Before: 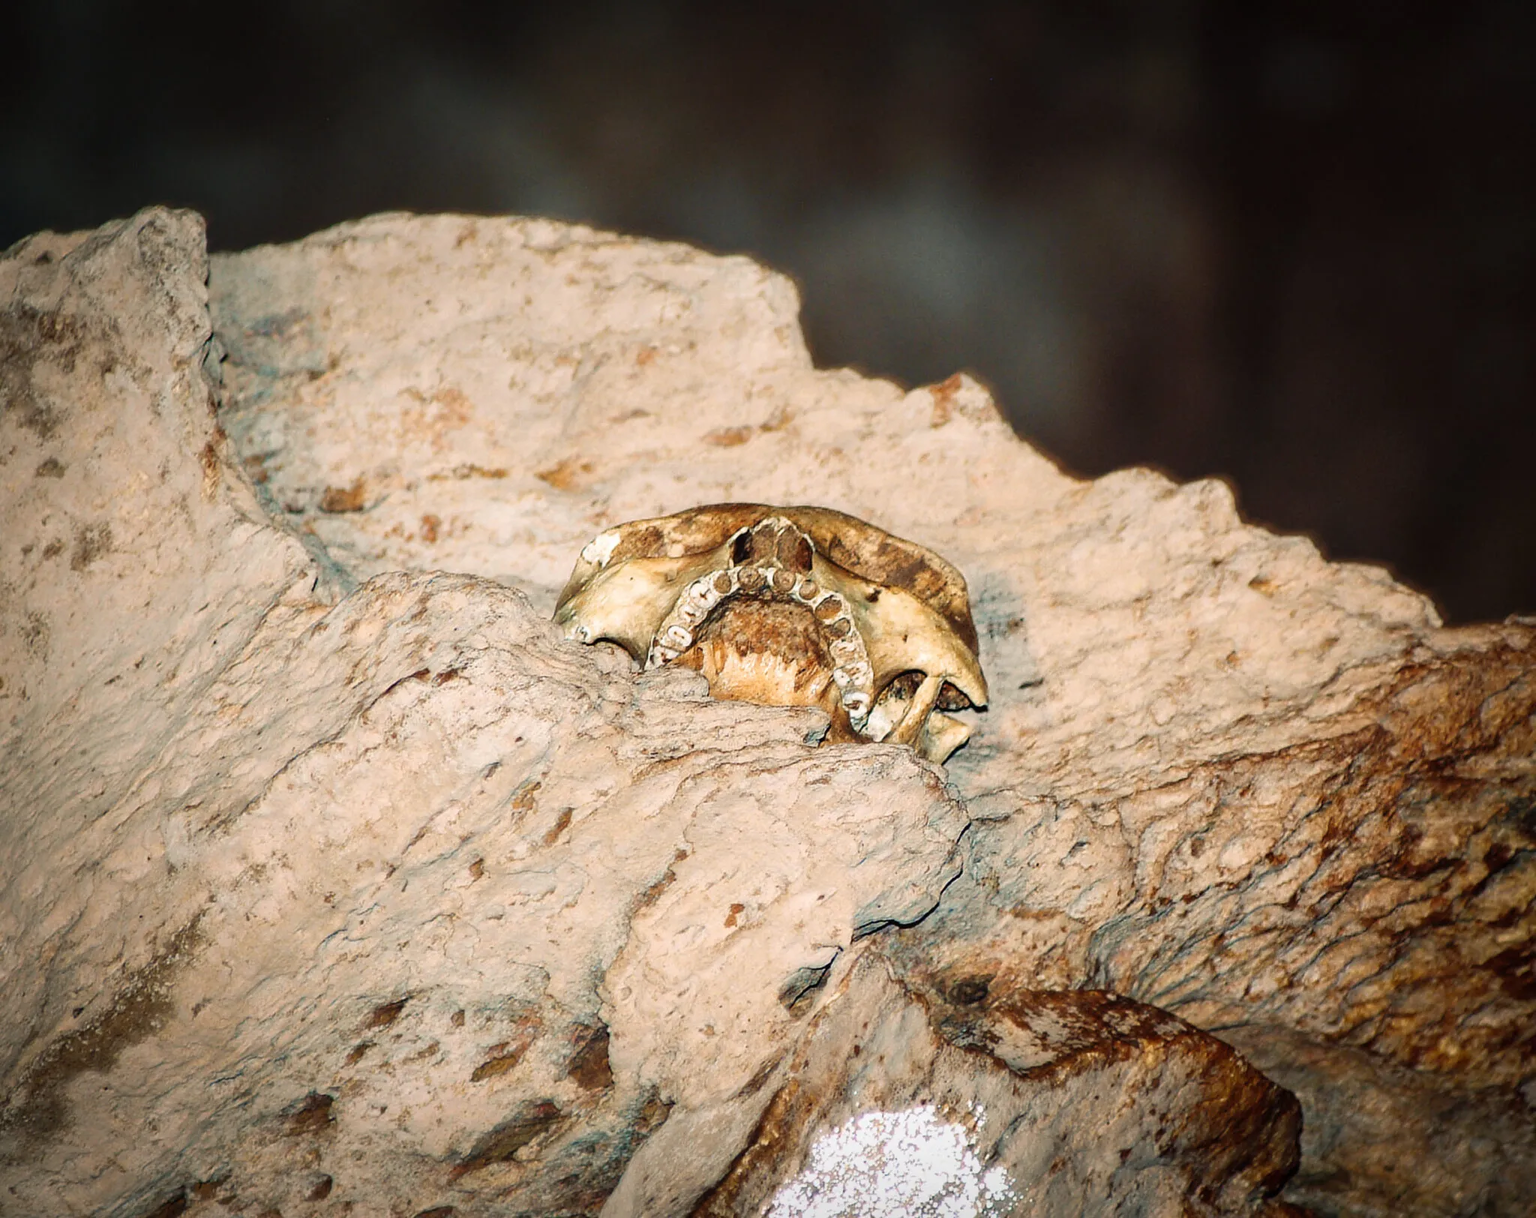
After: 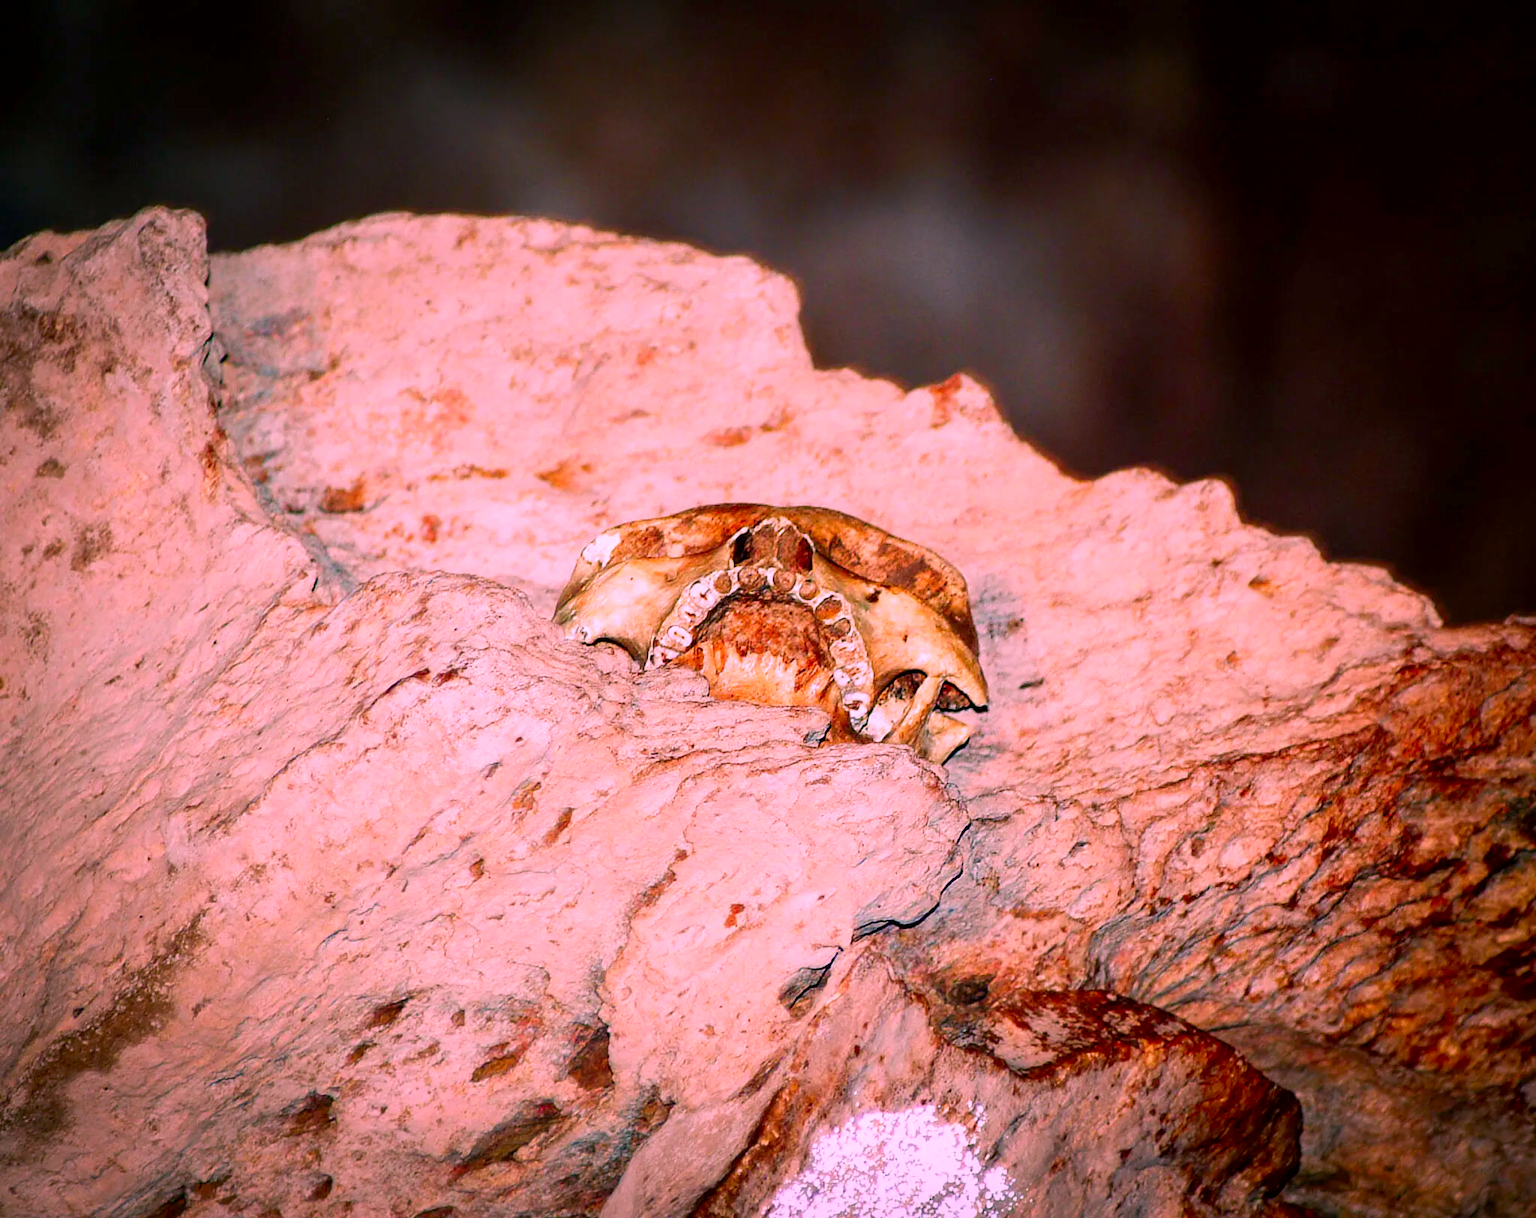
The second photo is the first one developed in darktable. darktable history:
color correction: highlights a* 19.32, highlights b* -12.28, saturation 1.66
exposure: black level correction 0.004, exposure 0.015 EV, compensate highlight preservation false
